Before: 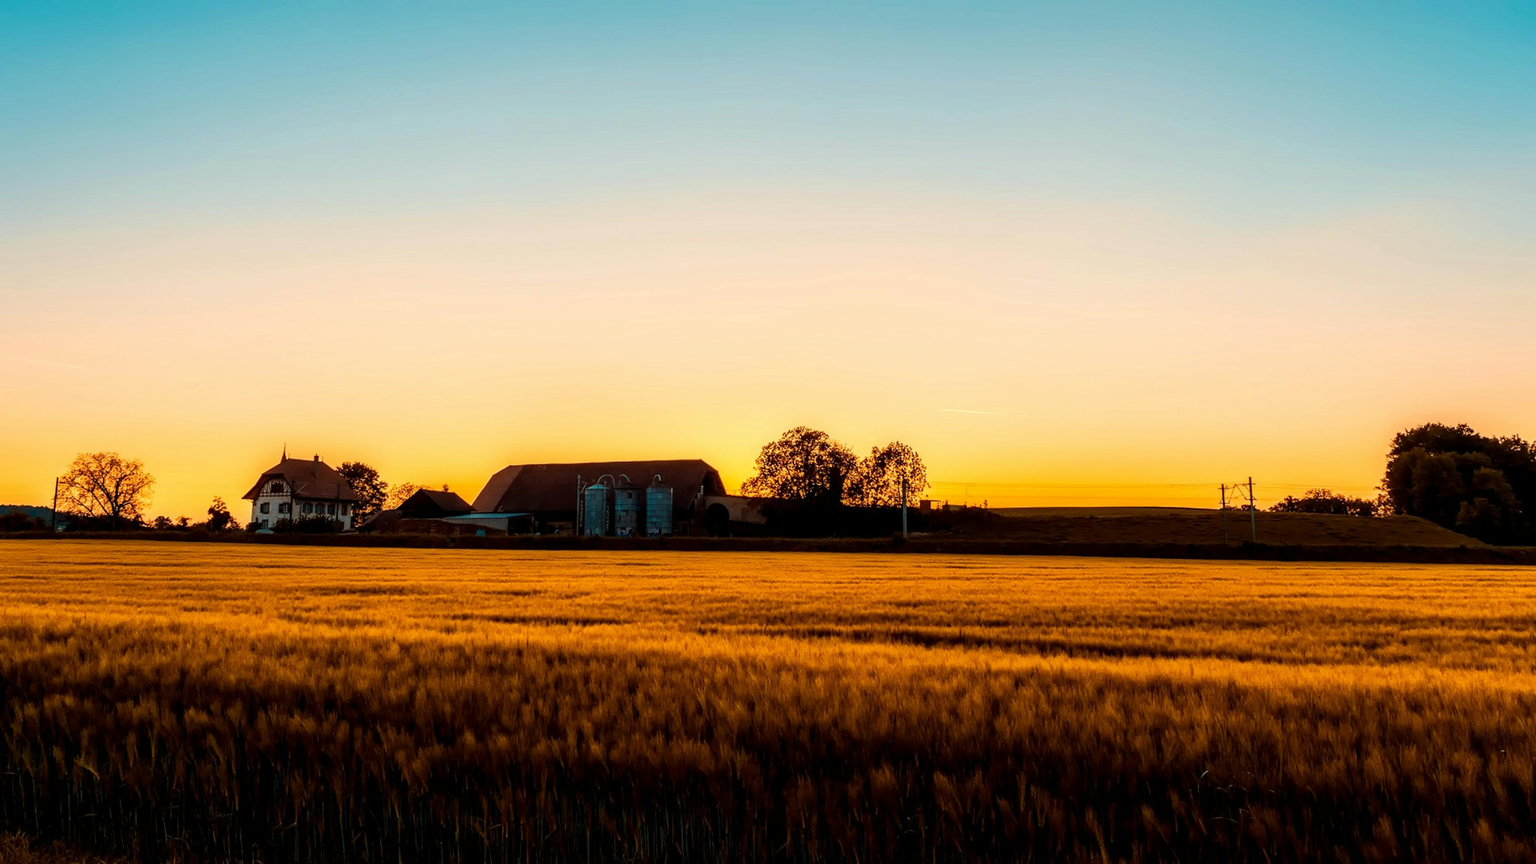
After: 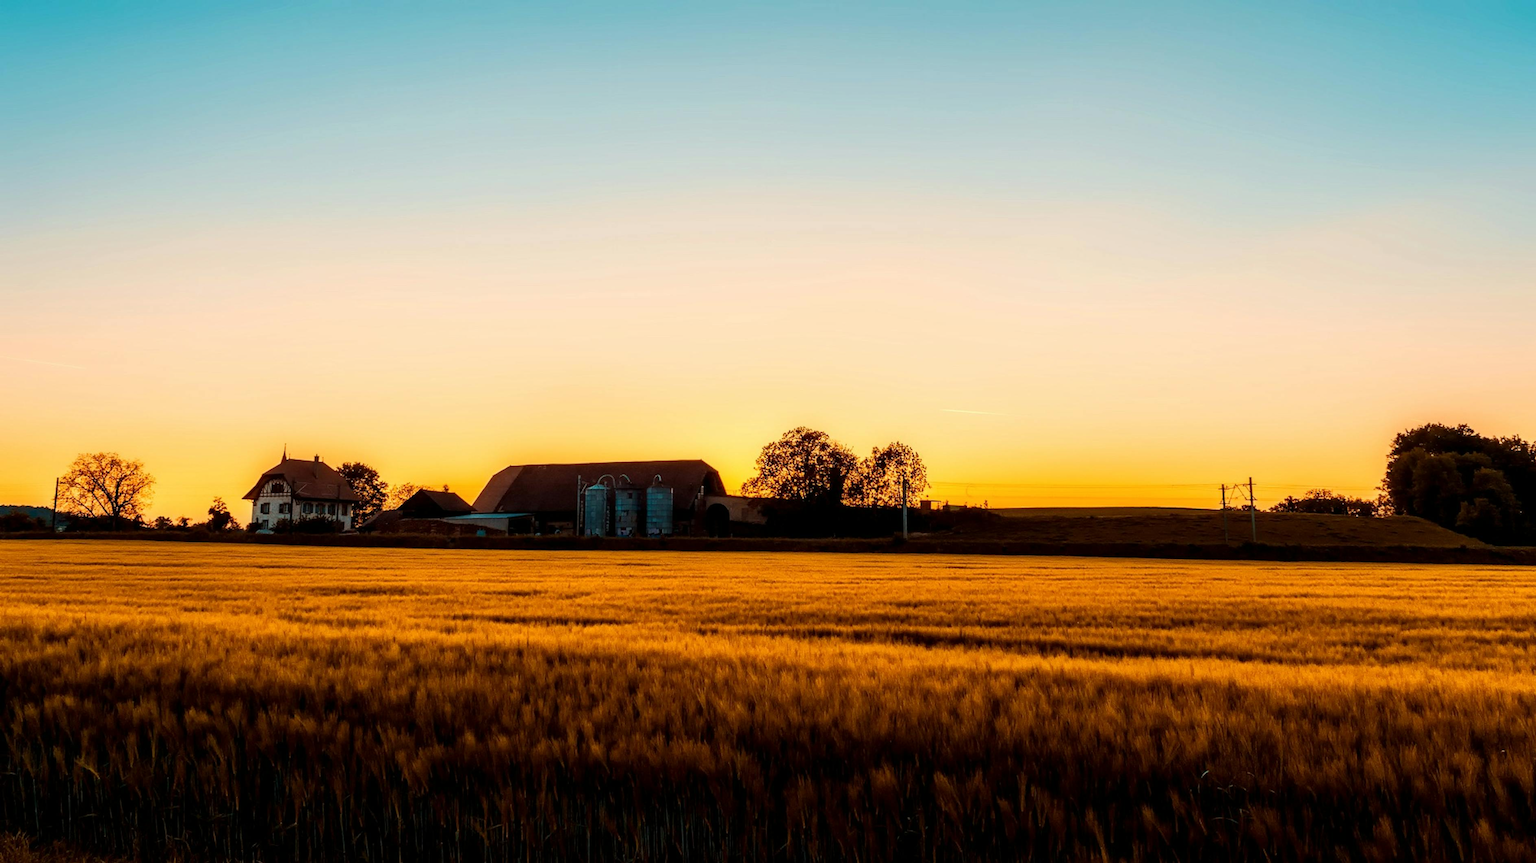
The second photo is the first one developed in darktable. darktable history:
tone curve: curves: ch0 [(0, 0) (0.584, 0.595) (1, 1)], preserve colors none
